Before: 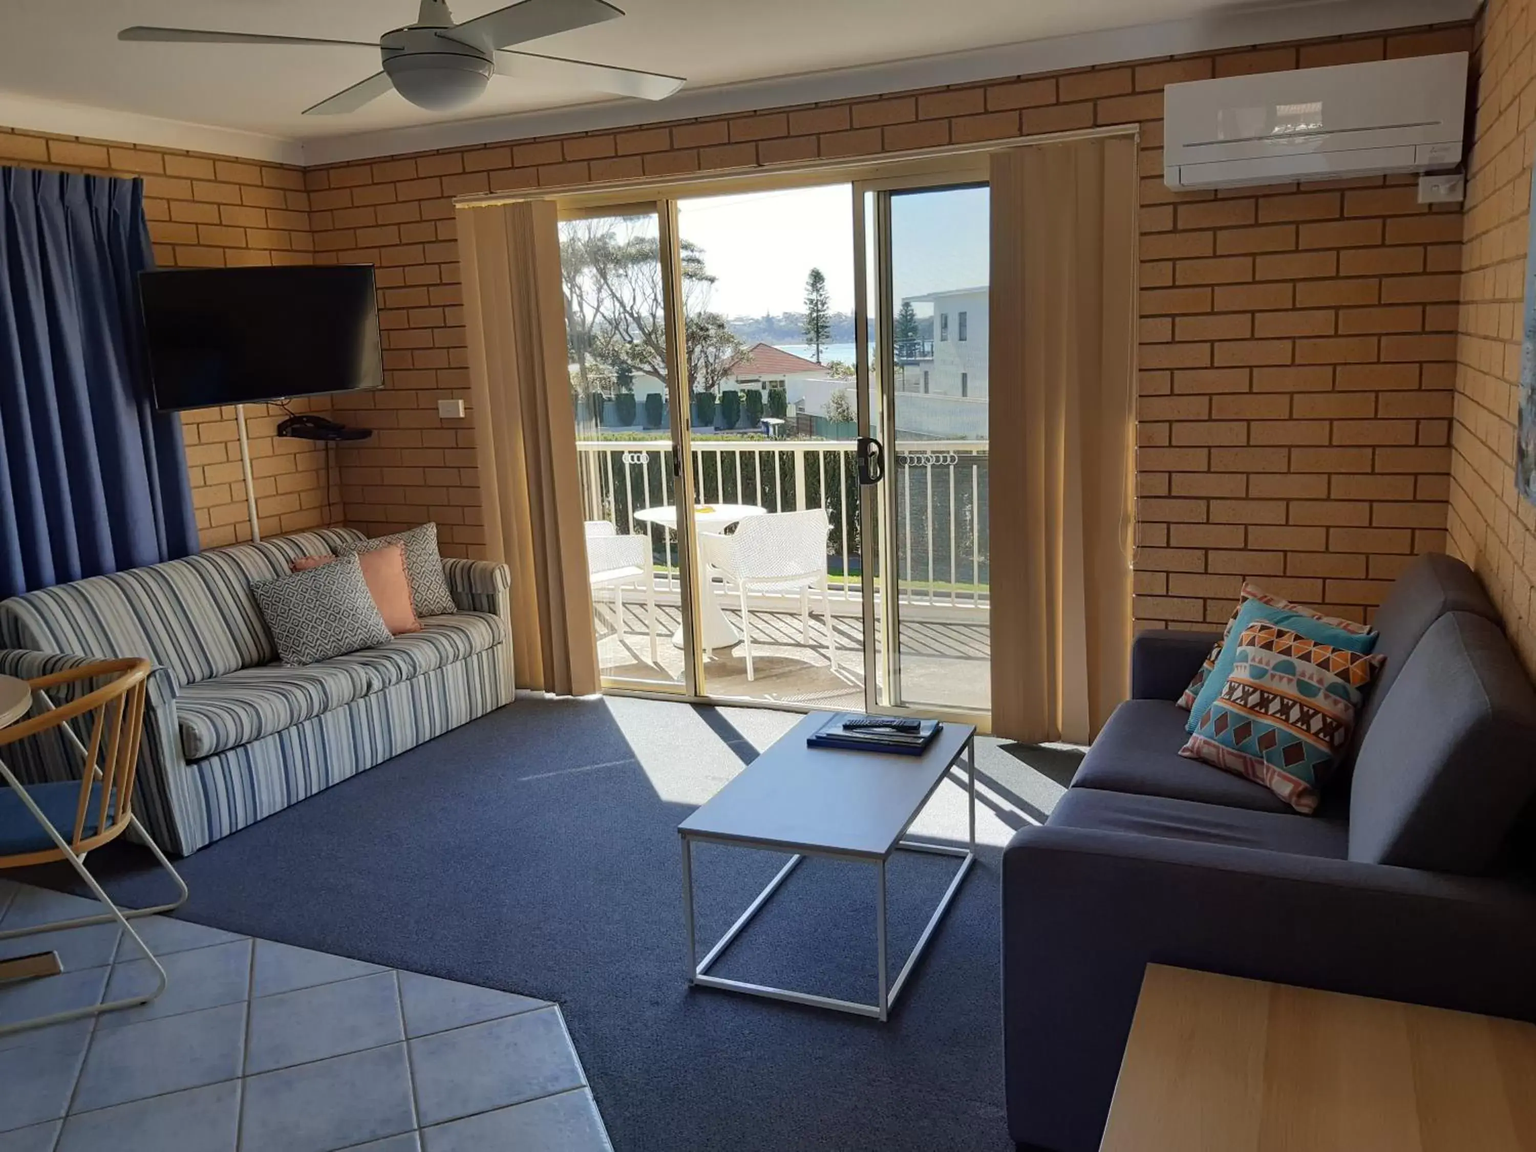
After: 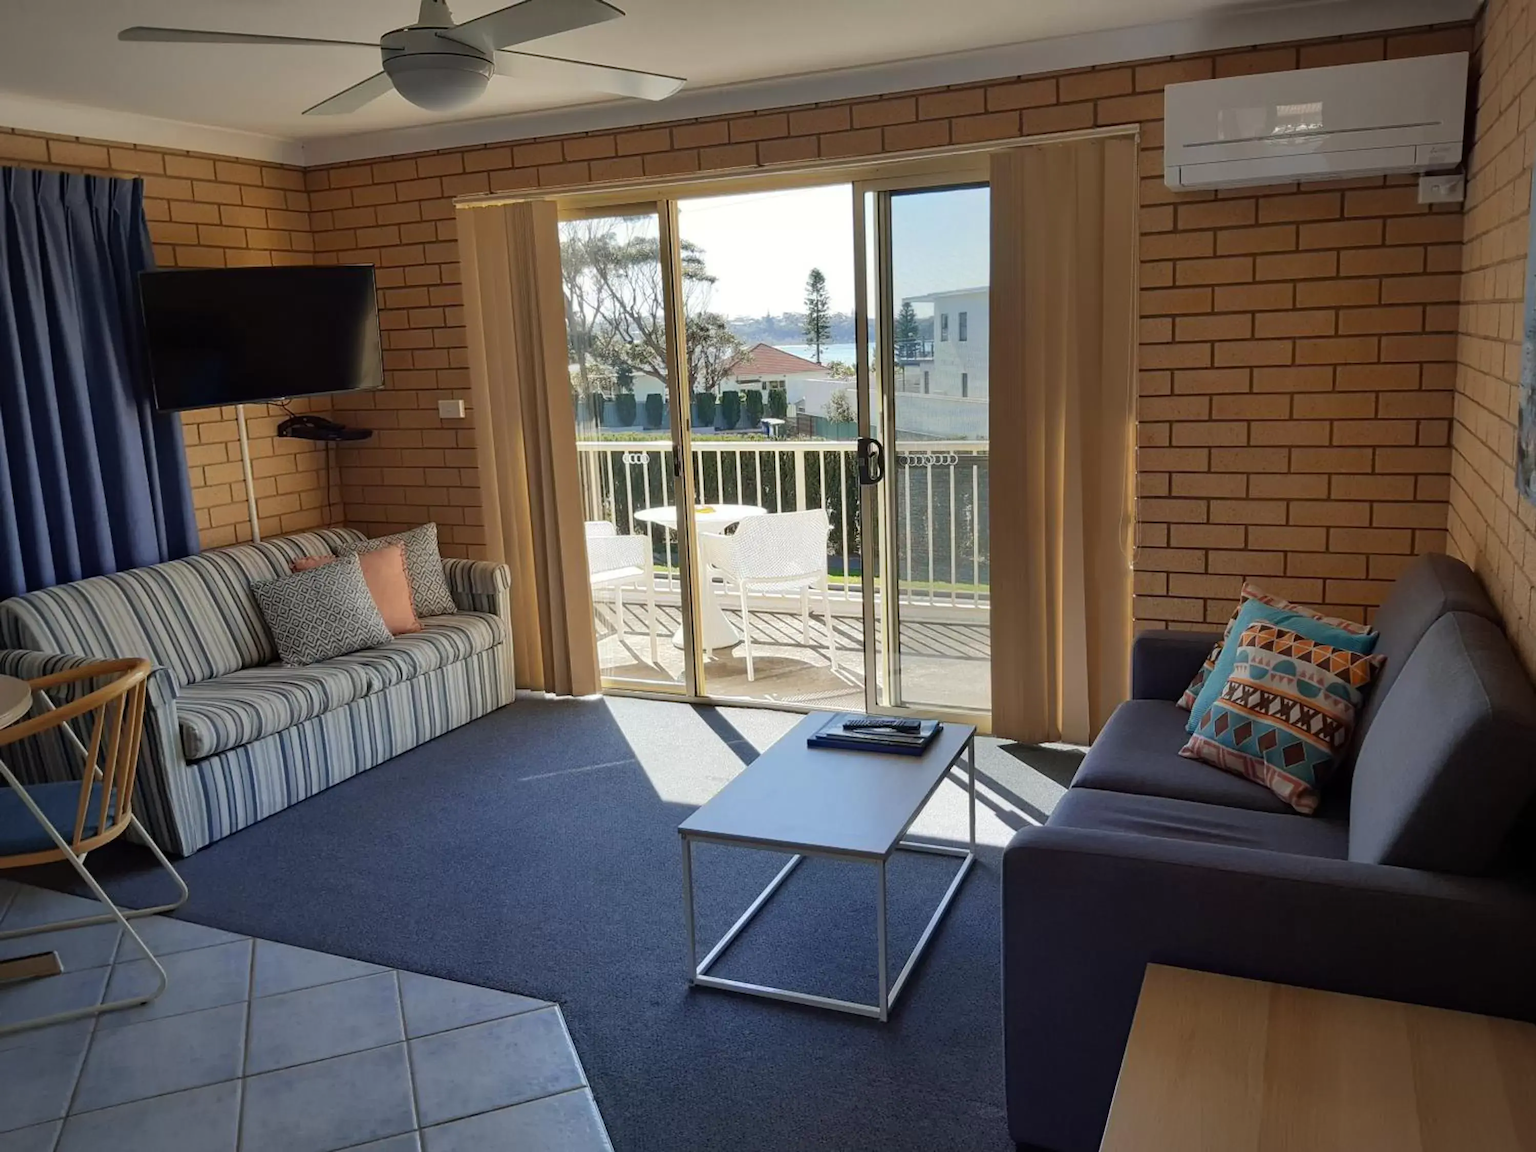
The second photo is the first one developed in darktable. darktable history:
vignetting: fall-off radius 93.73%
